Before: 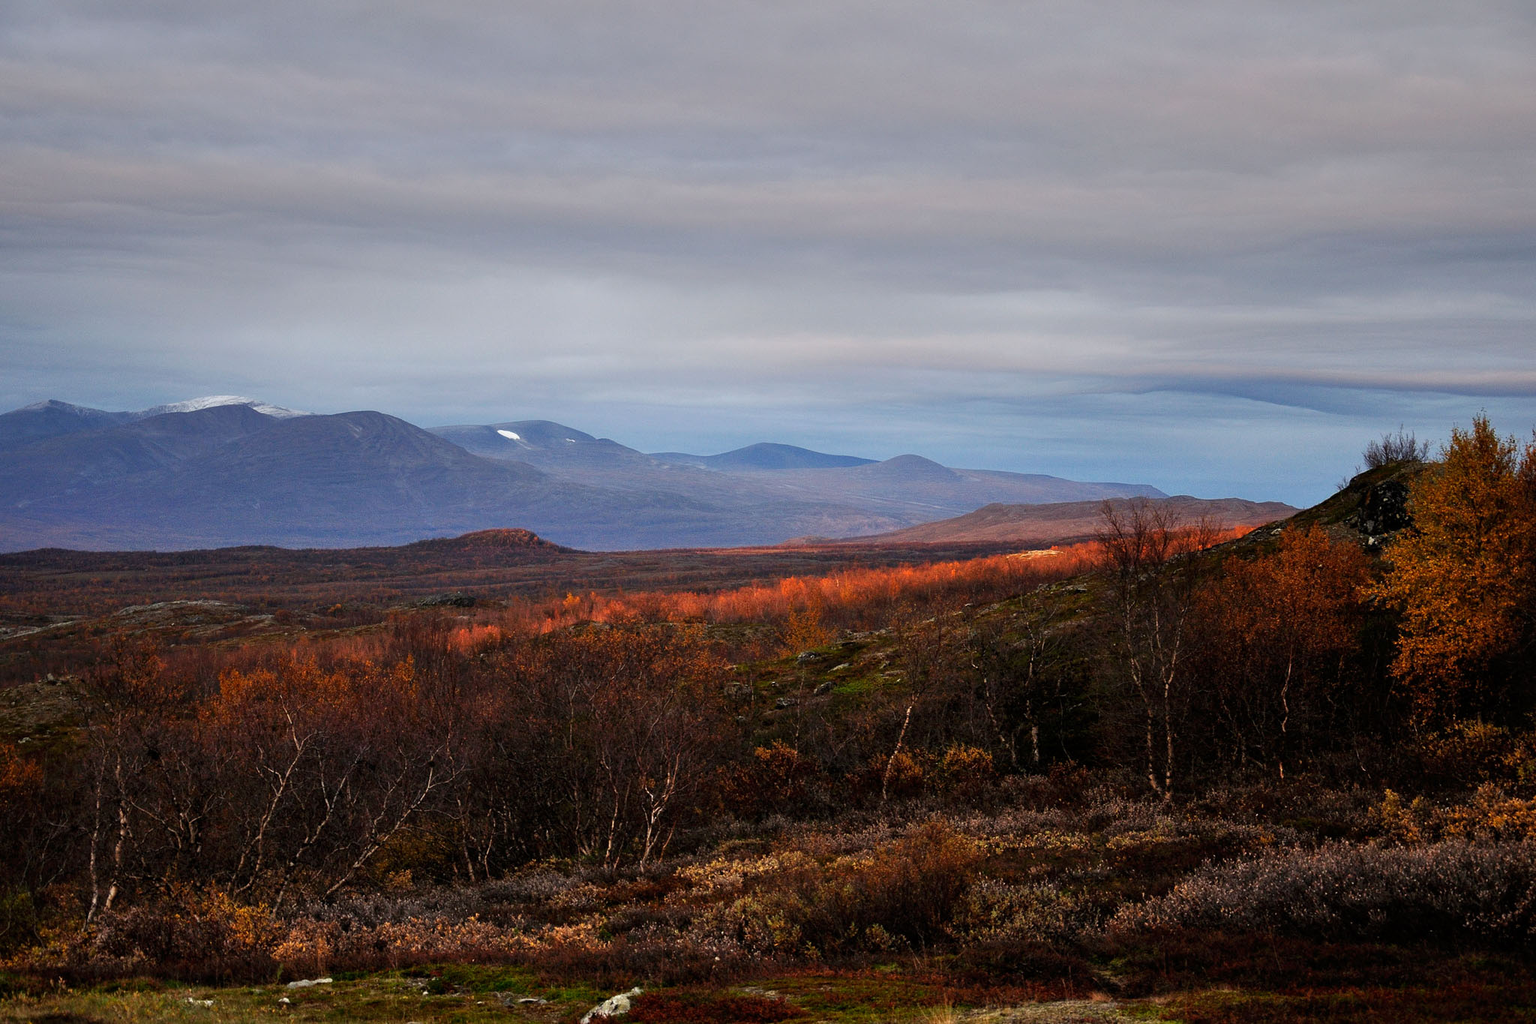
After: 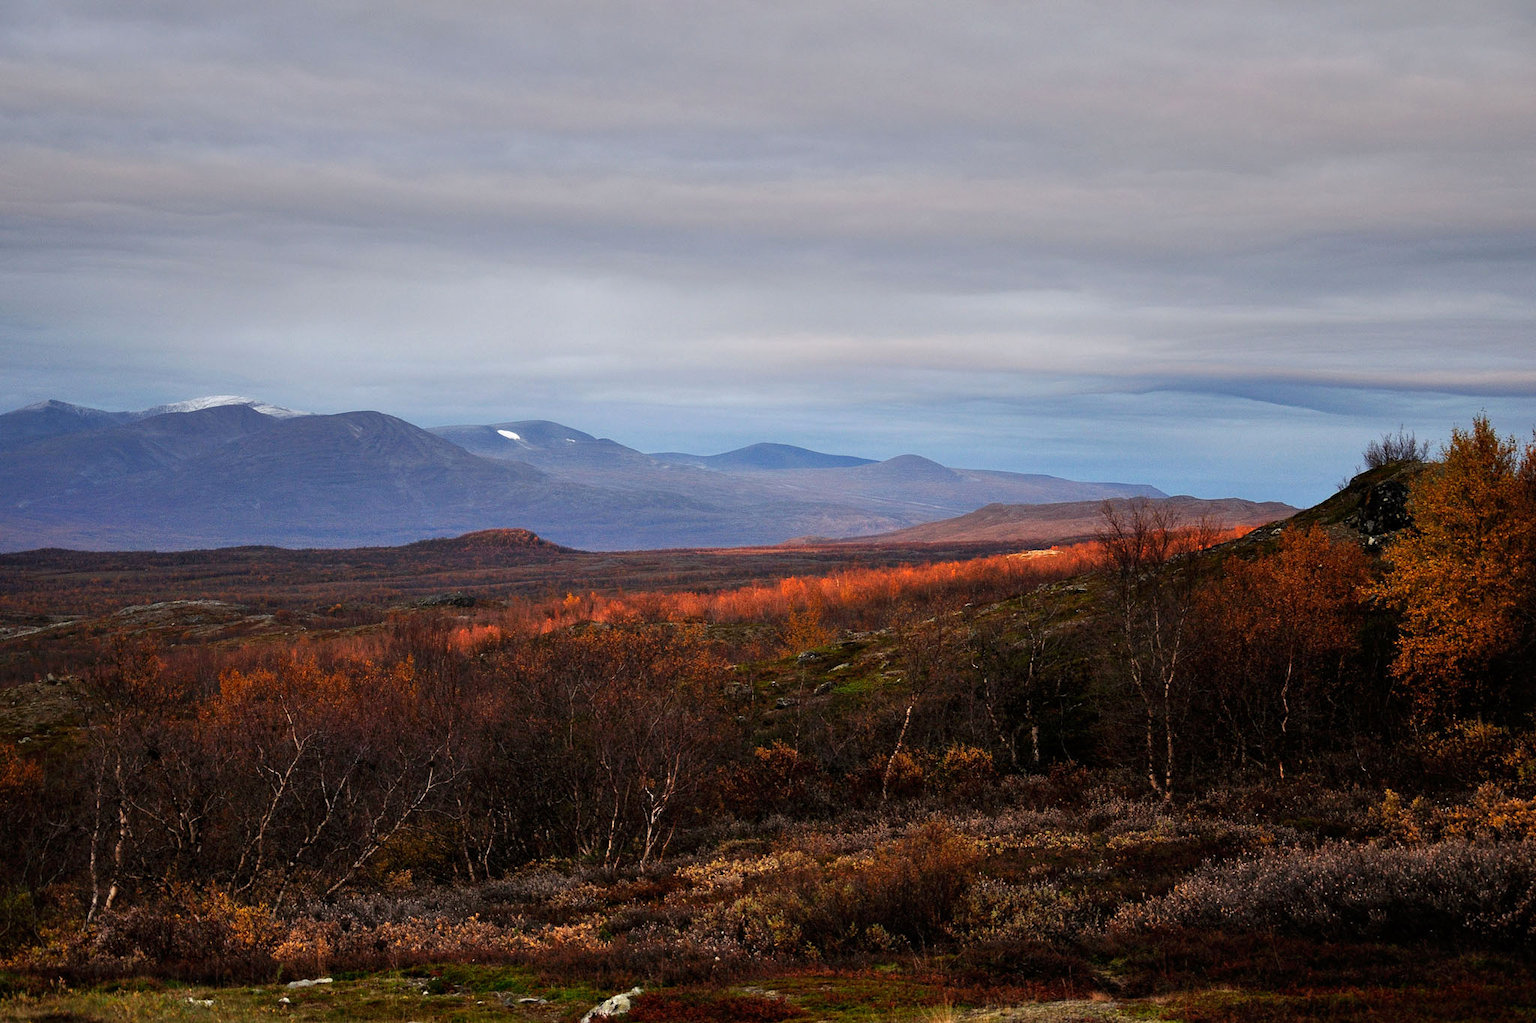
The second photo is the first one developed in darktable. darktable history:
exposure: exposure 0.127 EV, compensate highlight preservation false
